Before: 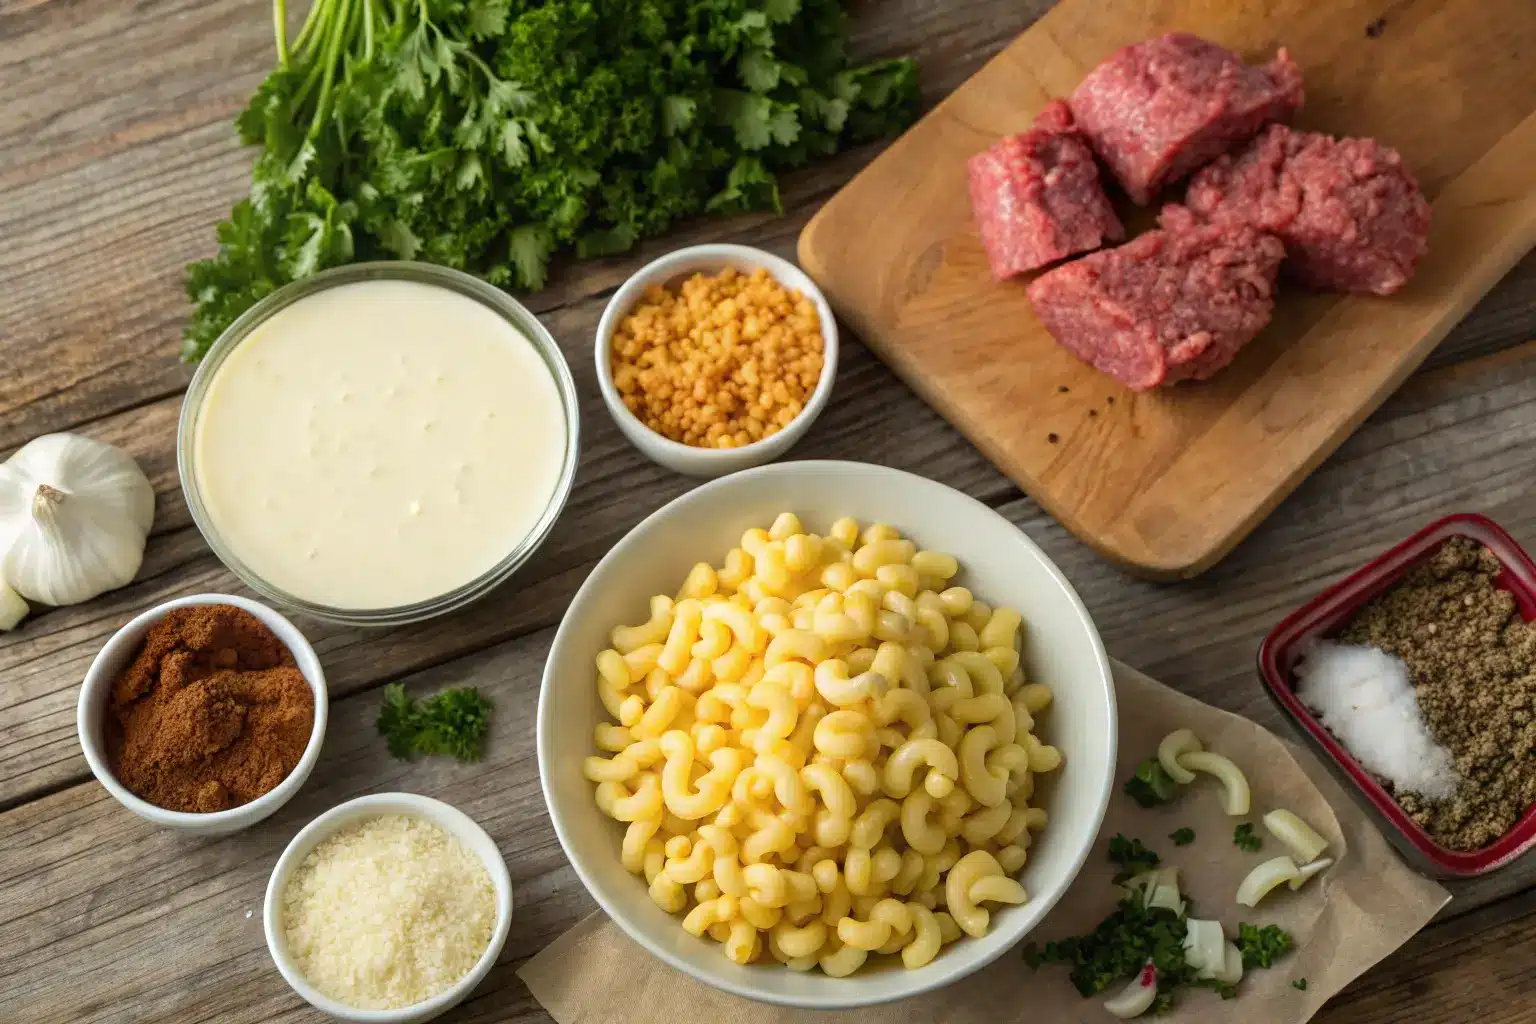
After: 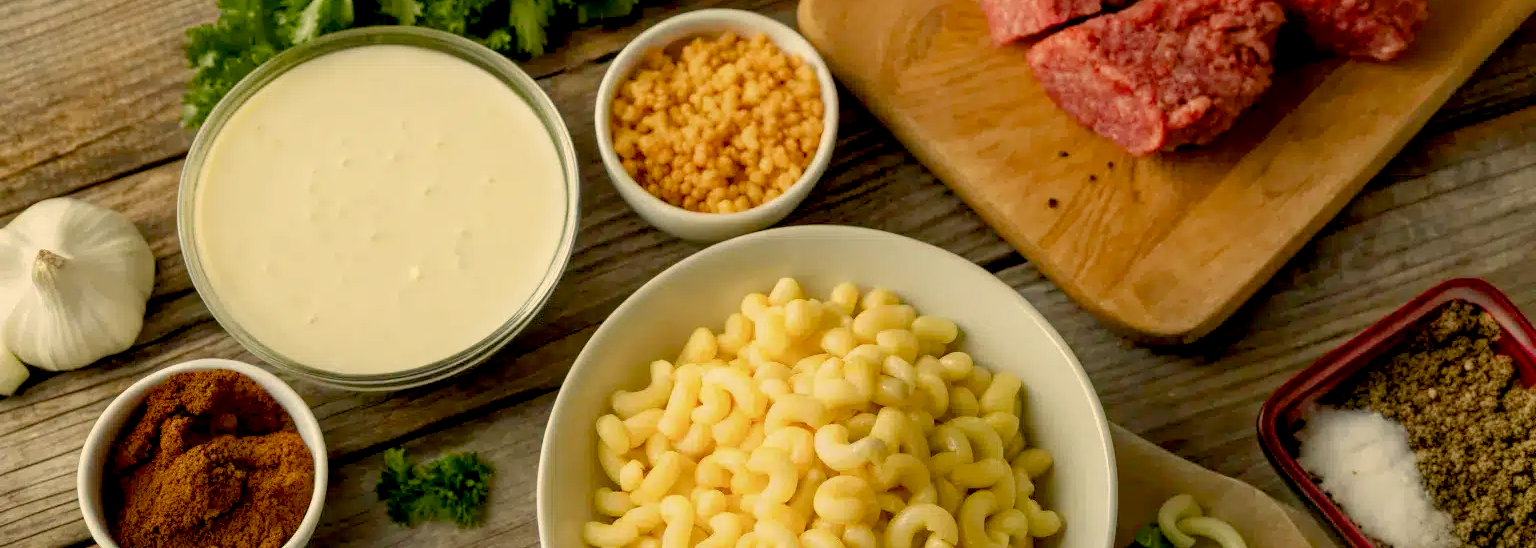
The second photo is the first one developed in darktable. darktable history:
exposure: black level correction 0.016, exposure -0.009 EV, compensate highlight preservation false
color balance rgb: shadows lift › chroma 1%, shadows lift › hue 113°, highlights gain › chroma 0.2%, highlights gain › hue 333°, perceptual saturation grading › global saturation 20%, perceptual saturation grading › highlights -50%, perceptual saturation grading › shadows 25%, contrast -10%
color correction: highlights a* 2.72, highlights b* 22.8
crop and rotate: top 23.043%, bottom 23.437%
